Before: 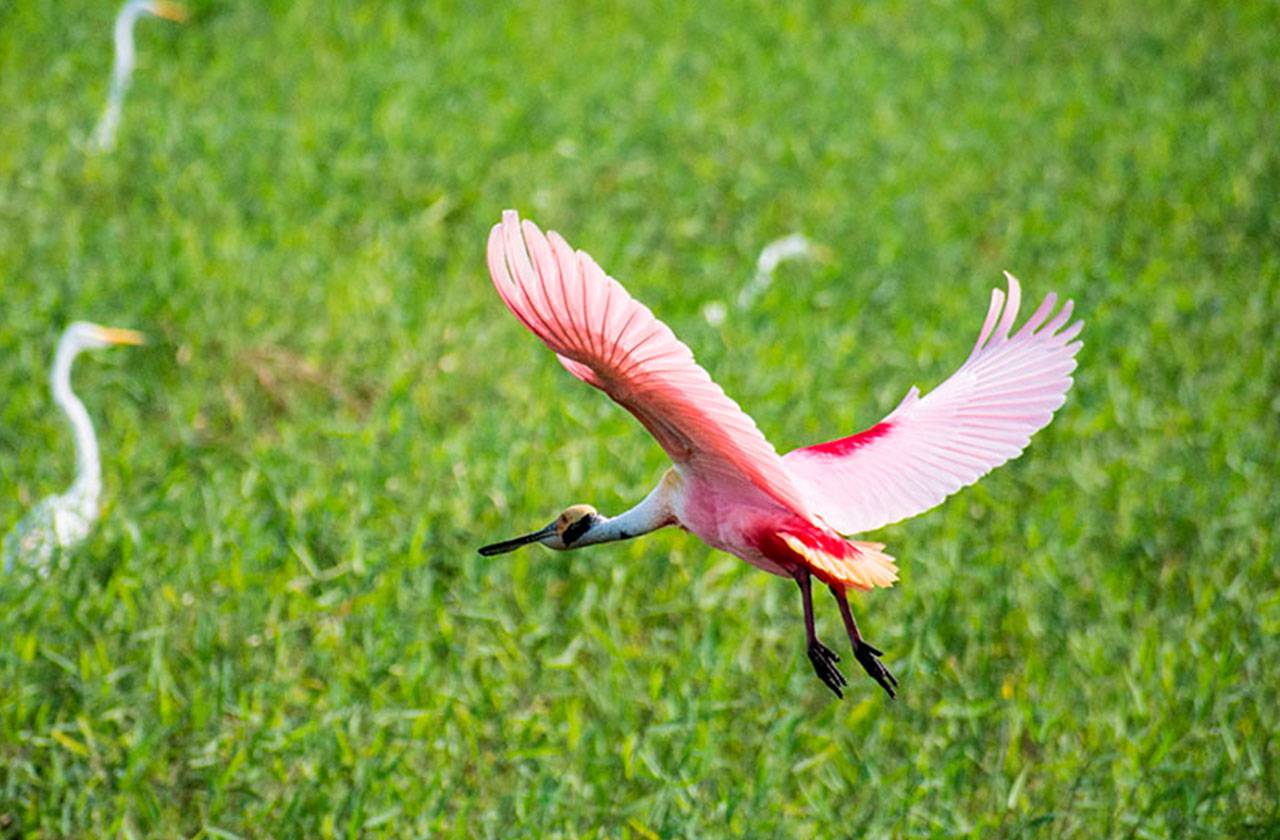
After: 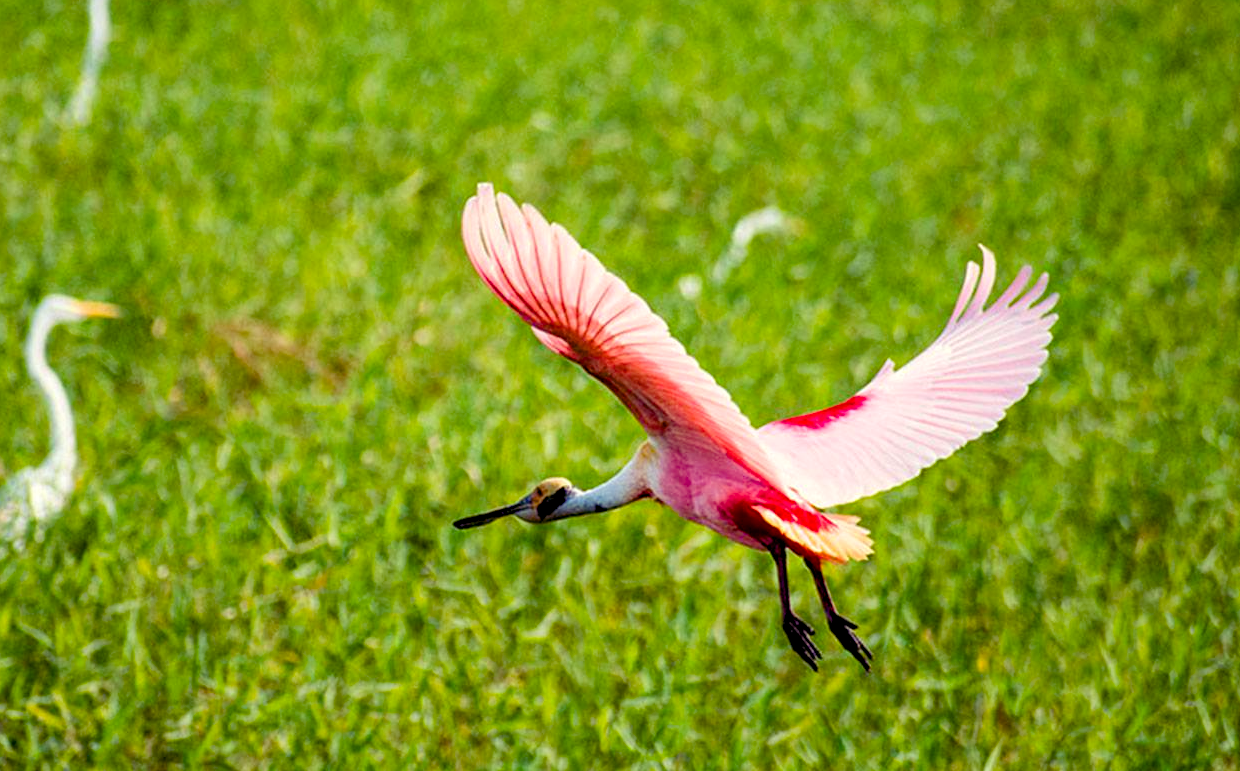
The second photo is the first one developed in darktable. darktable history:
crop: left 1.964%, top 3.251%, right 1.122%, bottom 4.933%
color balance rgb: shadows lift › luminance -21.66%, shadows lift › chroma 8.98%, shadows lift › hue 283.37°, power › chroma 1.05%, power › hue 25.59°, highlights gain › luminance 6.08%, highlights gain › chroma 2.55%, highlights gain › hue 90°, global offset › luminance -0.87%, perceptual saturation grading › global saturation 25%, perceptual saturation grading › highlights -28.39%, perceptual saturation grading › shadows 33.98%
